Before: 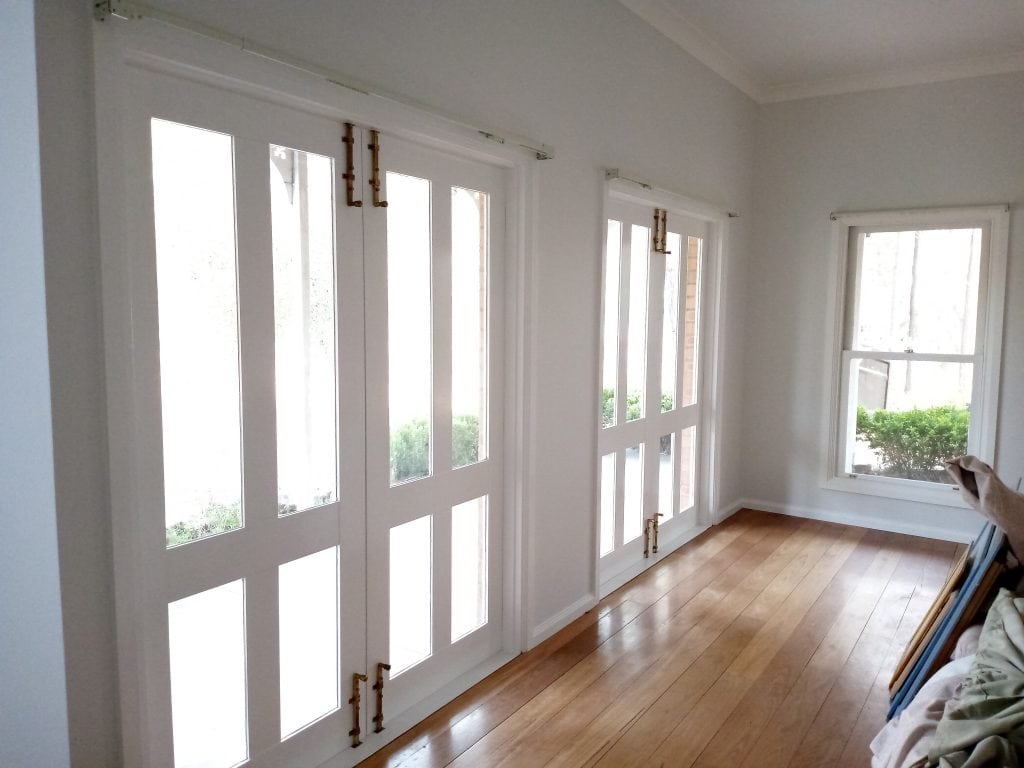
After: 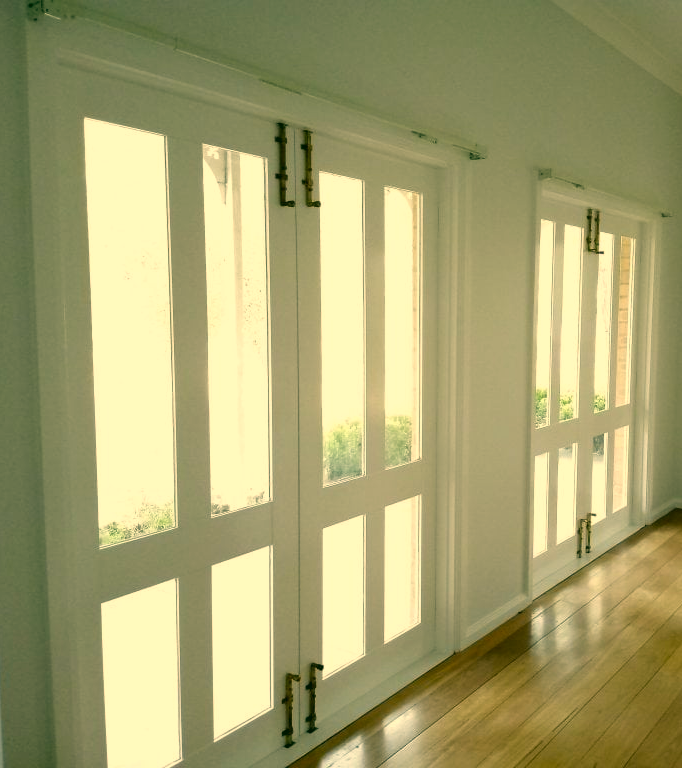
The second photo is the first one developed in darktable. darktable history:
contrast brightness saturation: saturation 0.13
color correction: highlights a* 5.62, highlights b* 33.57, shadows a* -25.86, shadows b* 4.02
crop and rotate: left 6.617%, right 26.717%
